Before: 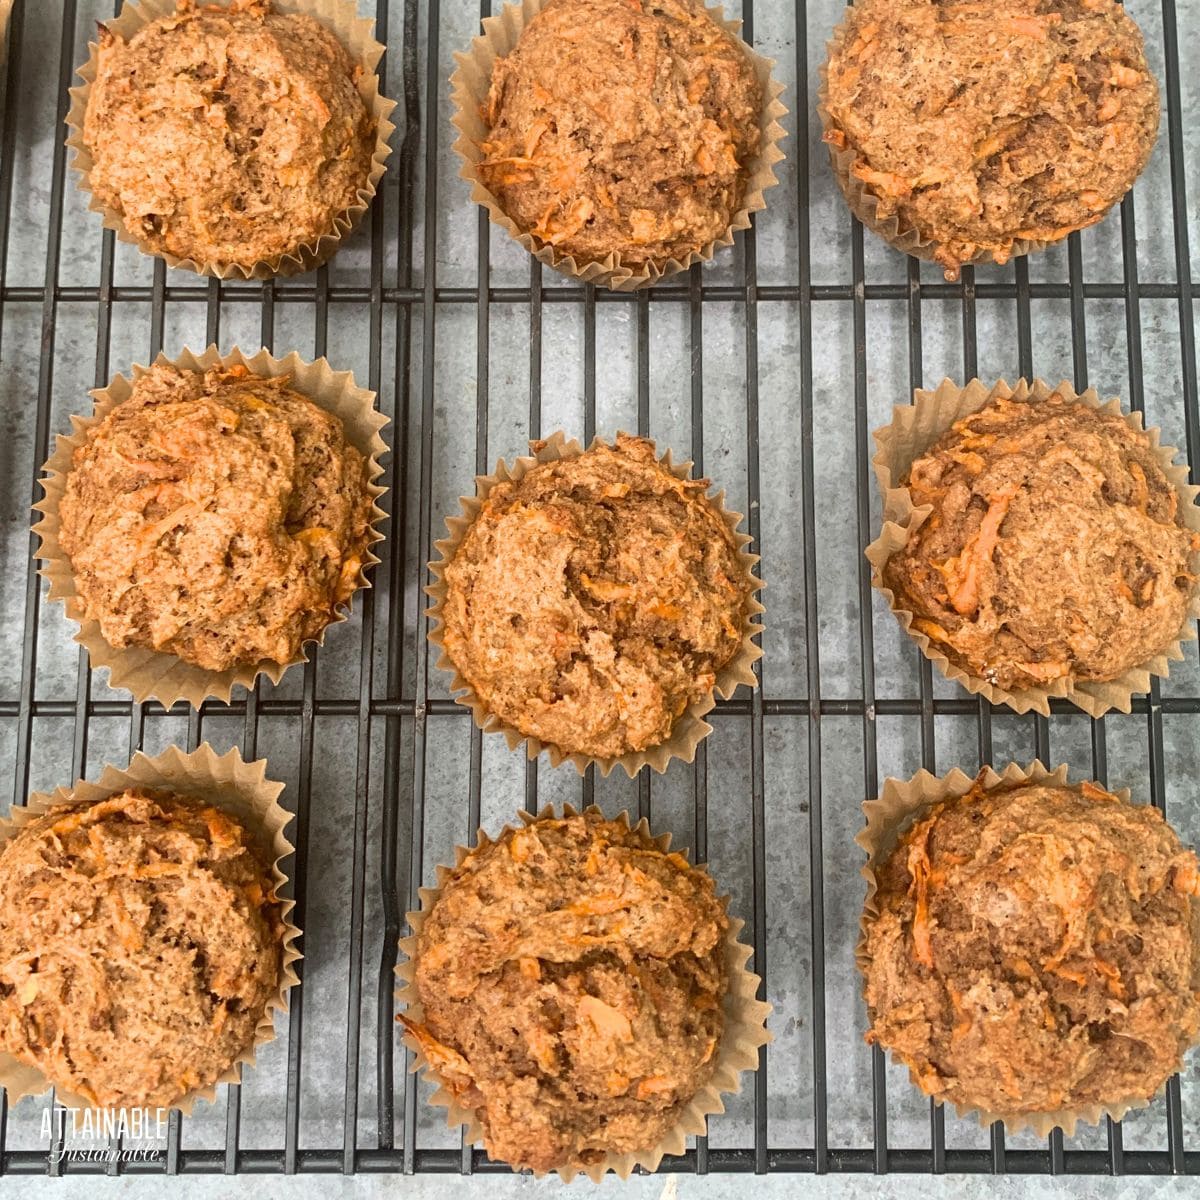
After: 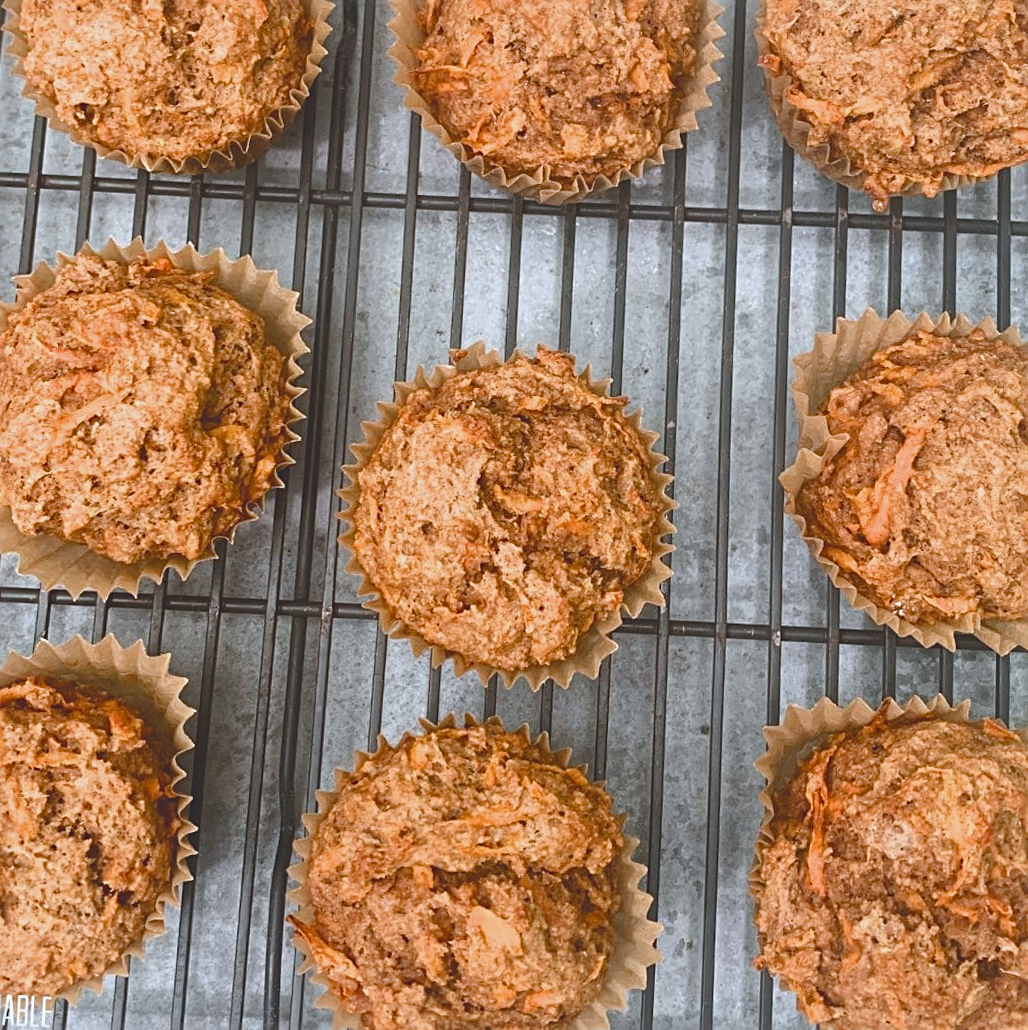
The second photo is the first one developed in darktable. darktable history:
shadows and highlights: shadows 36.43, highlights -27.31, soften with gaussian
exposure: black level correction -0.025, exposure -0.117 EV, compensate exposure bias true, compensate highlight preservation false
crop and rotate: angle -2.96°, left 5.252%, top 5.194%, right 4.749%, bottom 4.575%
color correction: highlights a* -0.859, highlights b* -9.08
color balance rgb: perceptual saturation grading › global saturation 40.077%, perceptual saturation grading › highlights -50.299%, perceptual saturation grading › shadows 30.771%
sharpen: radius 2.519, amount 0.33
